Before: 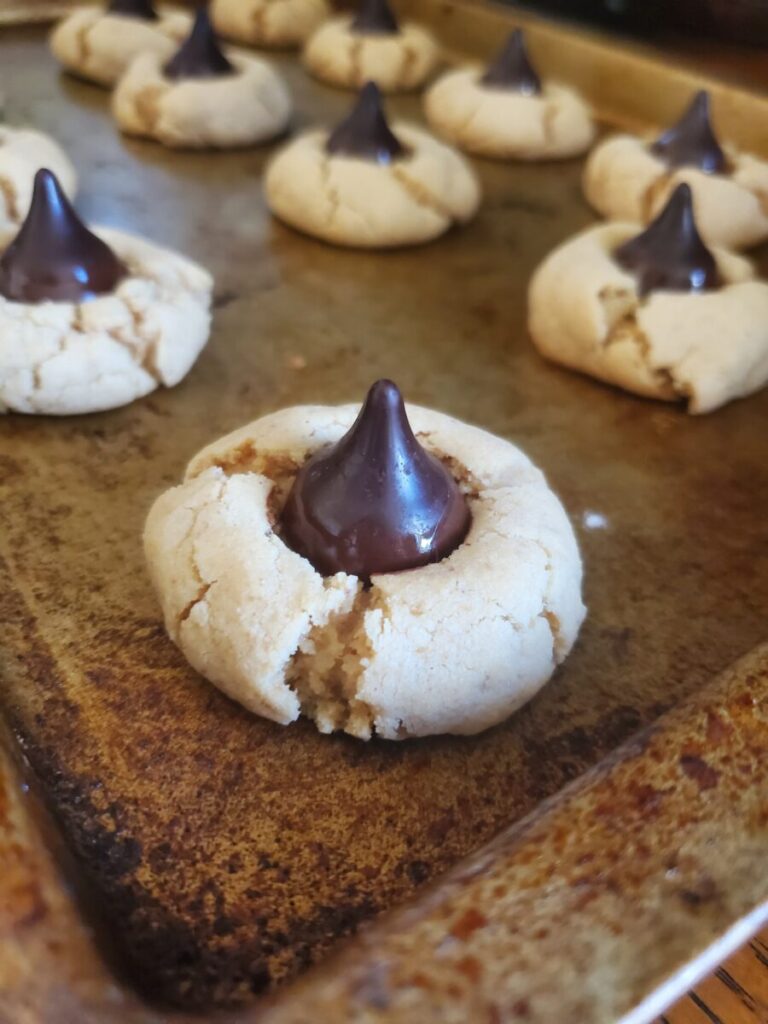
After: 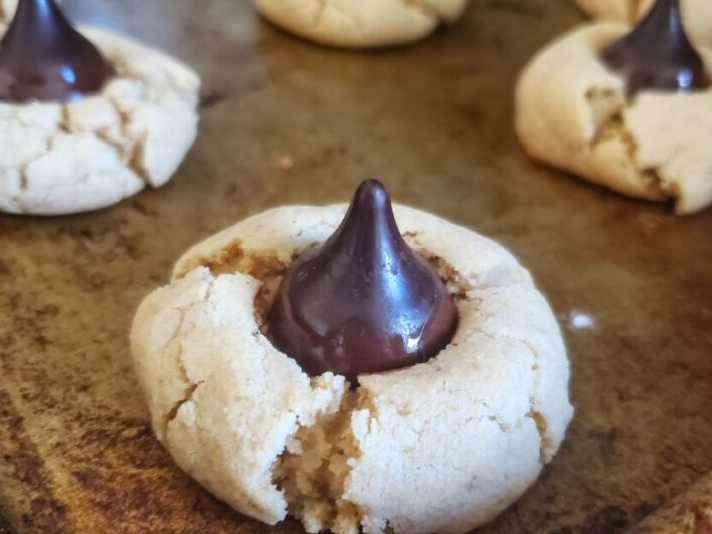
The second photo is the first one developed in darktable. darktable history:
local contrast: on, module defaults
crop: left 1.795%, top 19.584%, right 5.468%, bottom 28.183%
